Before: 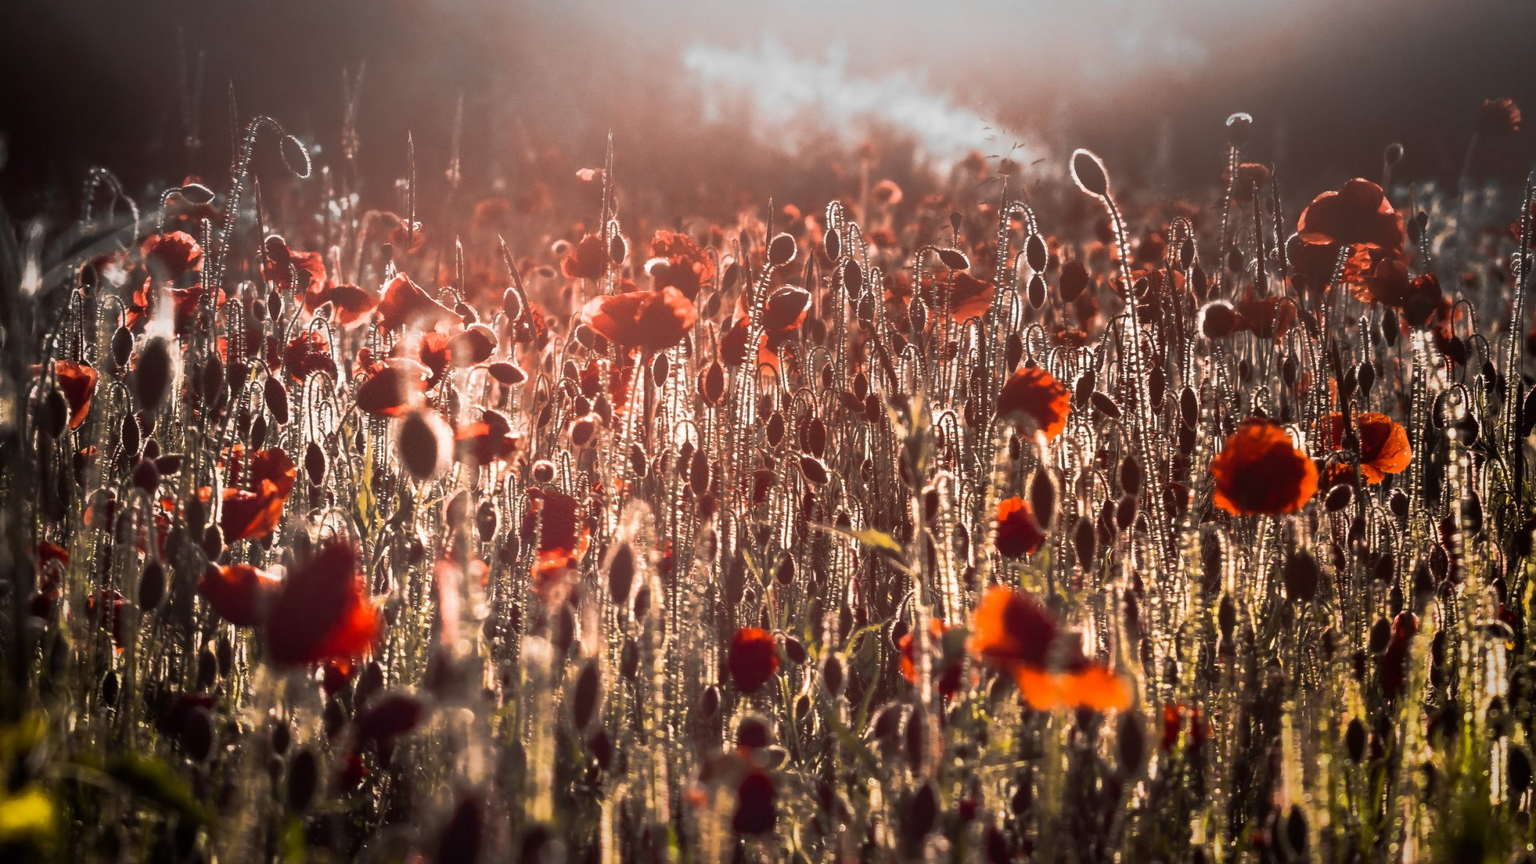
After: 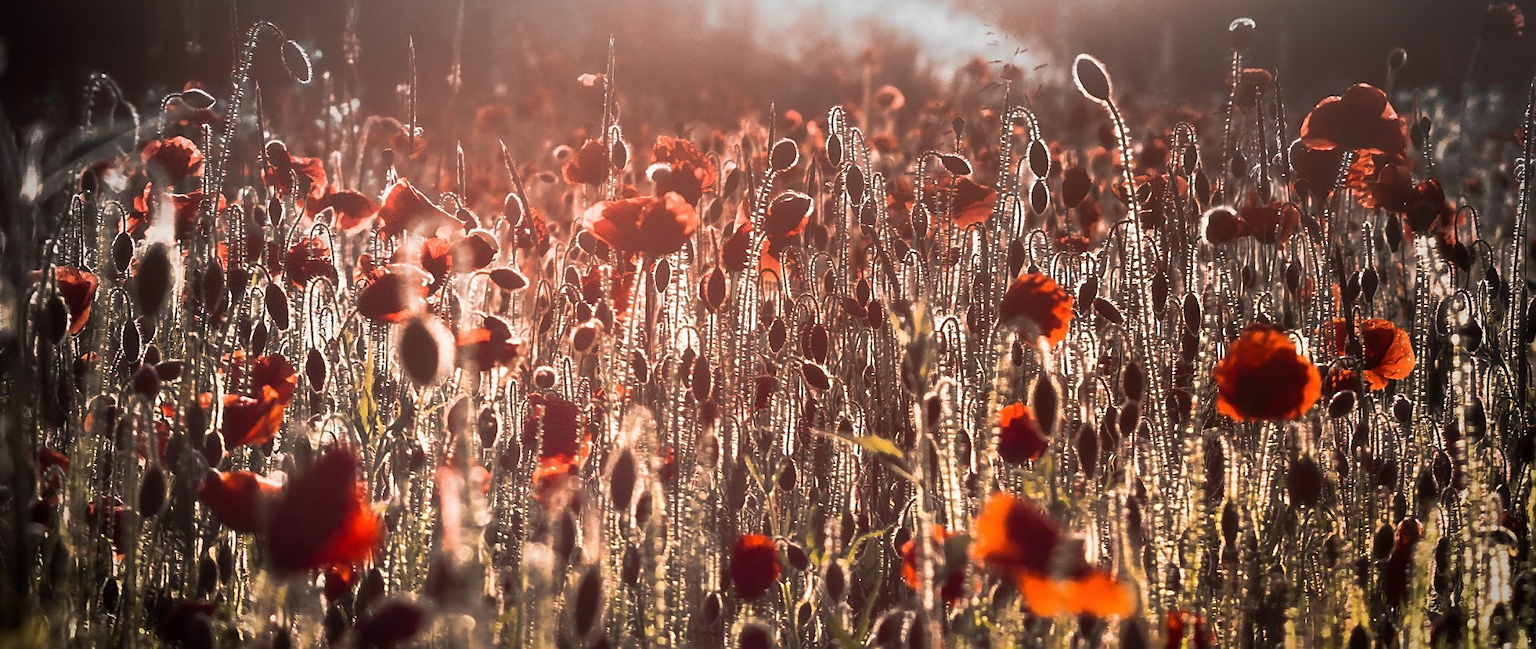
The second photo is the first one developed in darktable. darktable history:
haze removal: strength -0.058, compatibility mode true
crop: top 11.008%, bottom 13.948%
sharpen: on, module defaults
vignetting: fall-off radius 61.14%
